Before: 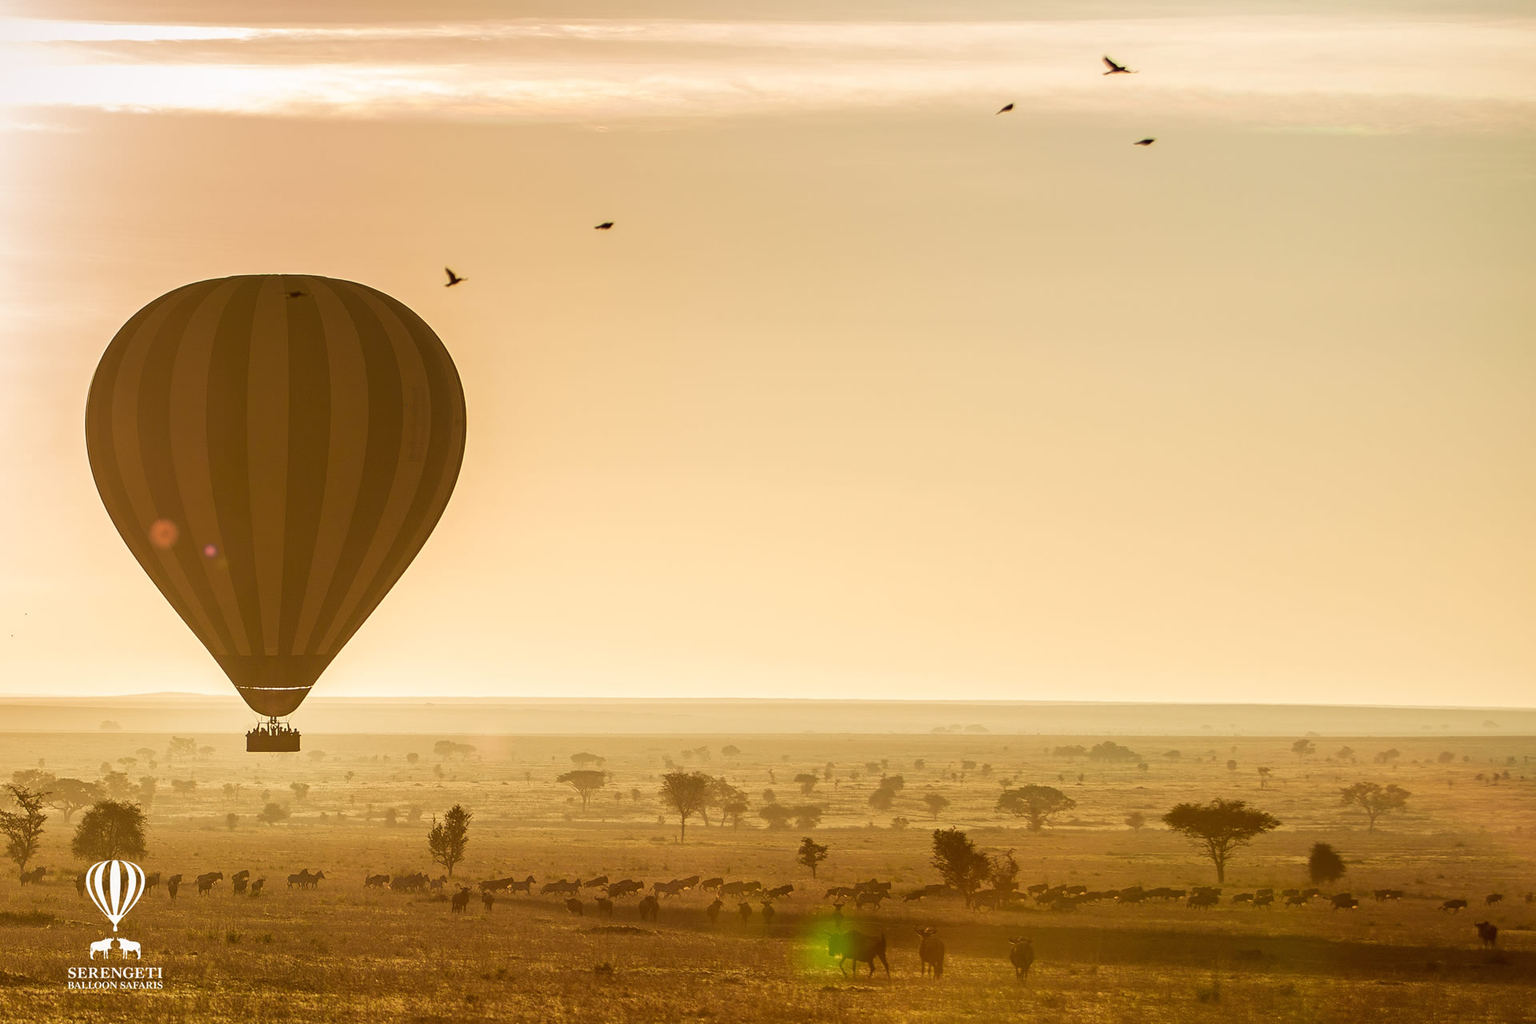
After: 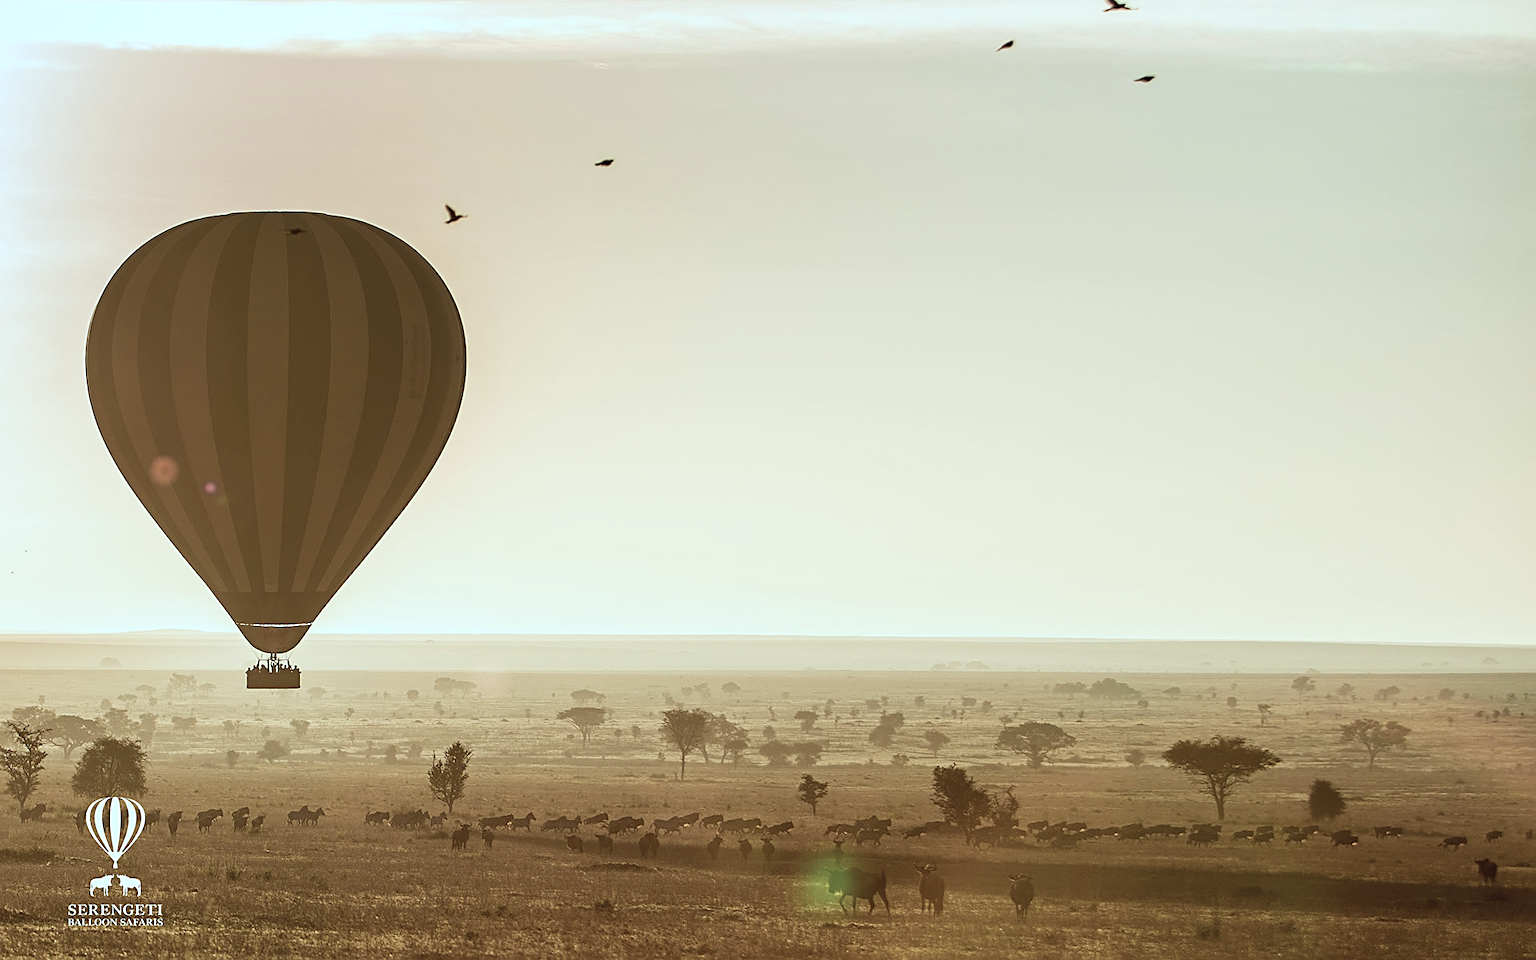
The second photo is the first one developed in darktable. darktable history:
sharpen: on, module defaults
crop and rotate: top 6.25%
shadows and highlights: shadows 0, highlights 40
color correction: highlights a* -12.64, highlights b* -18.1, saturation 0.7
